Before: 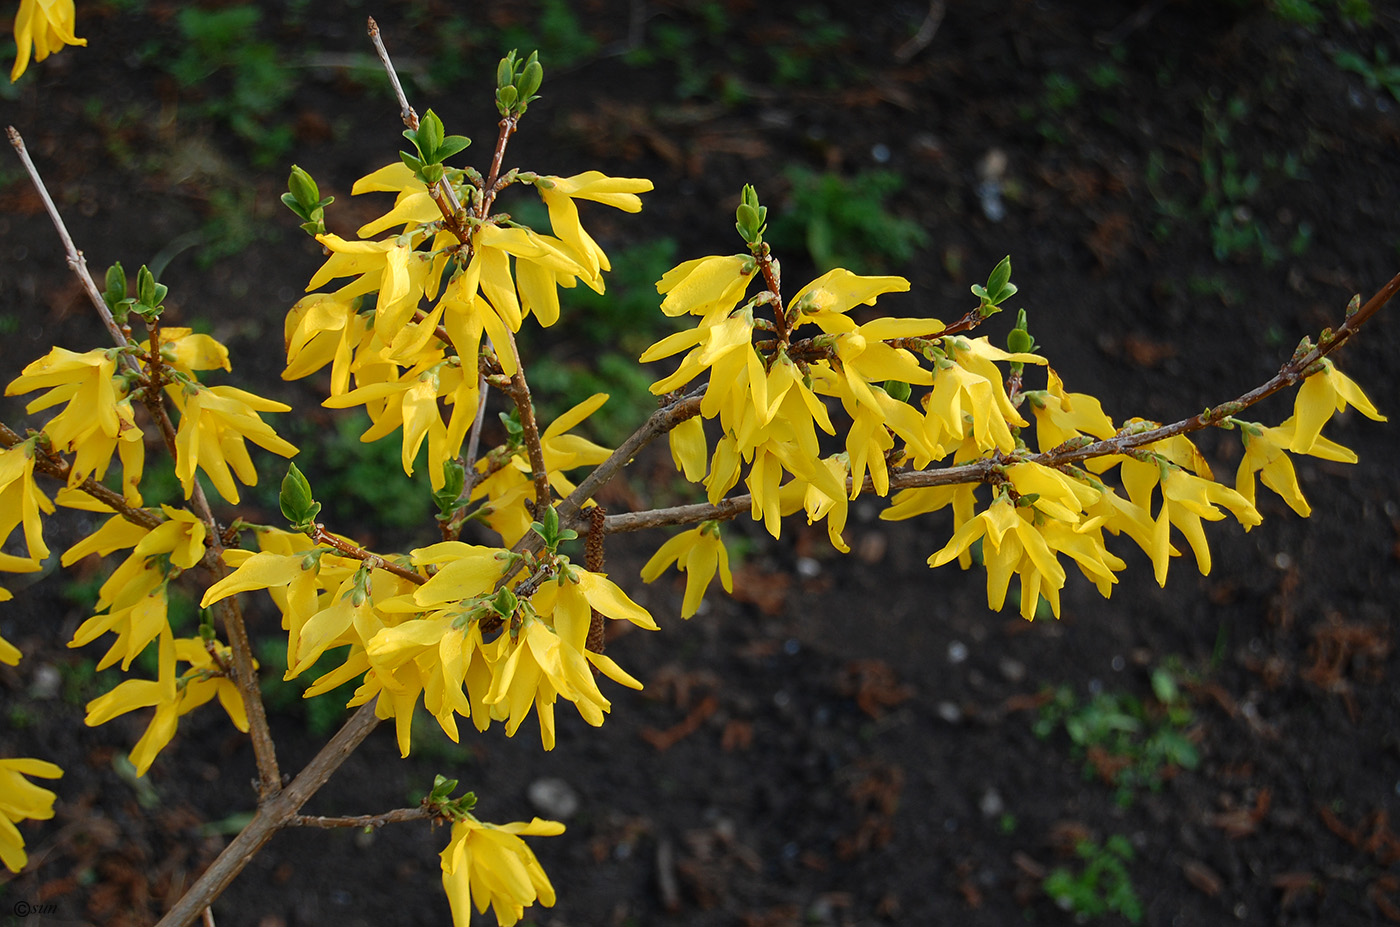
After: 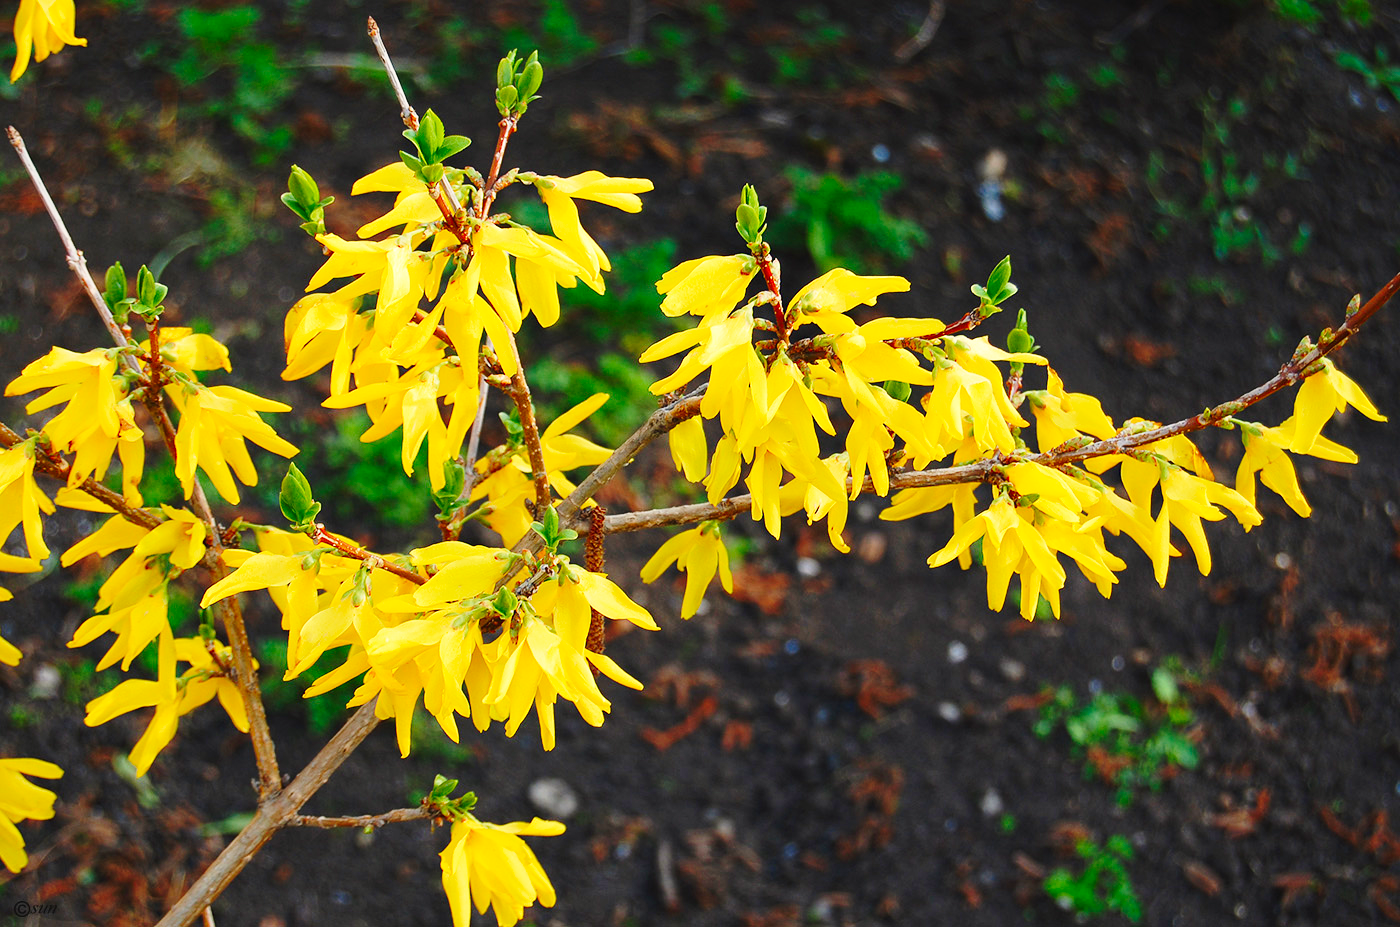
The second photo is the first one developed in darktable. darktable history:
color correction: highlights a* 0.925, highlights b* 2.76, saturation 1.08
base curve: curves: ch0 [(0, 0) (0.028, 0.03) (0.121, 0.232) (0.46, 0.748) (0.859, 0.968) (1, 1)], preserve colors none
levels: levels [0, 0.445, 1]
